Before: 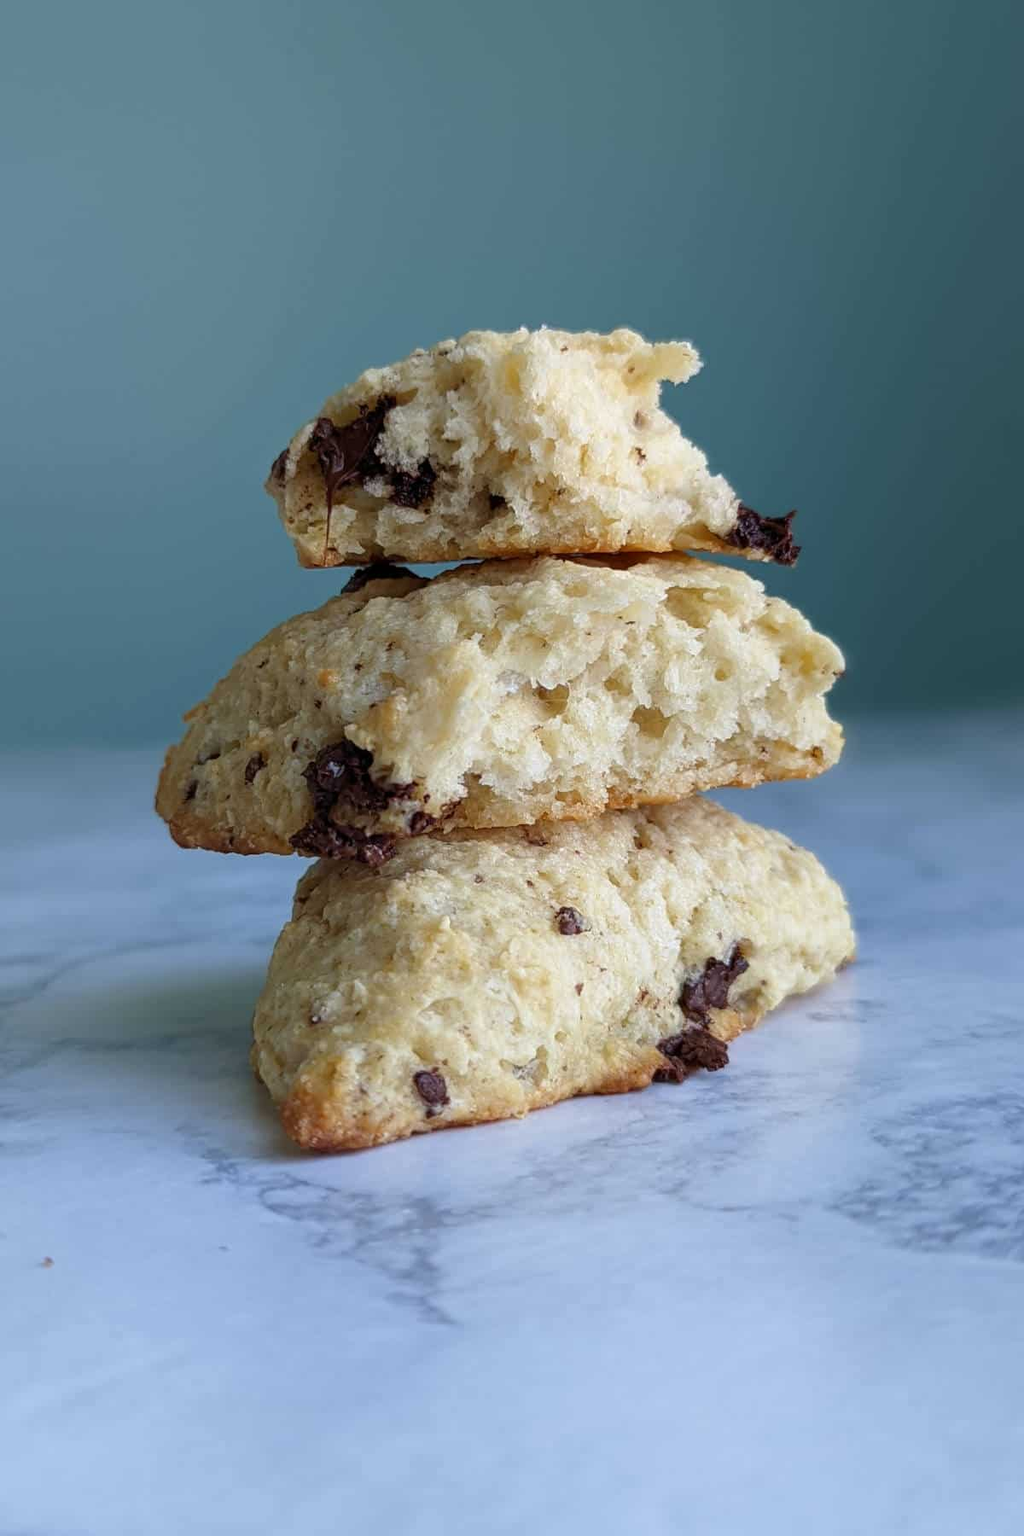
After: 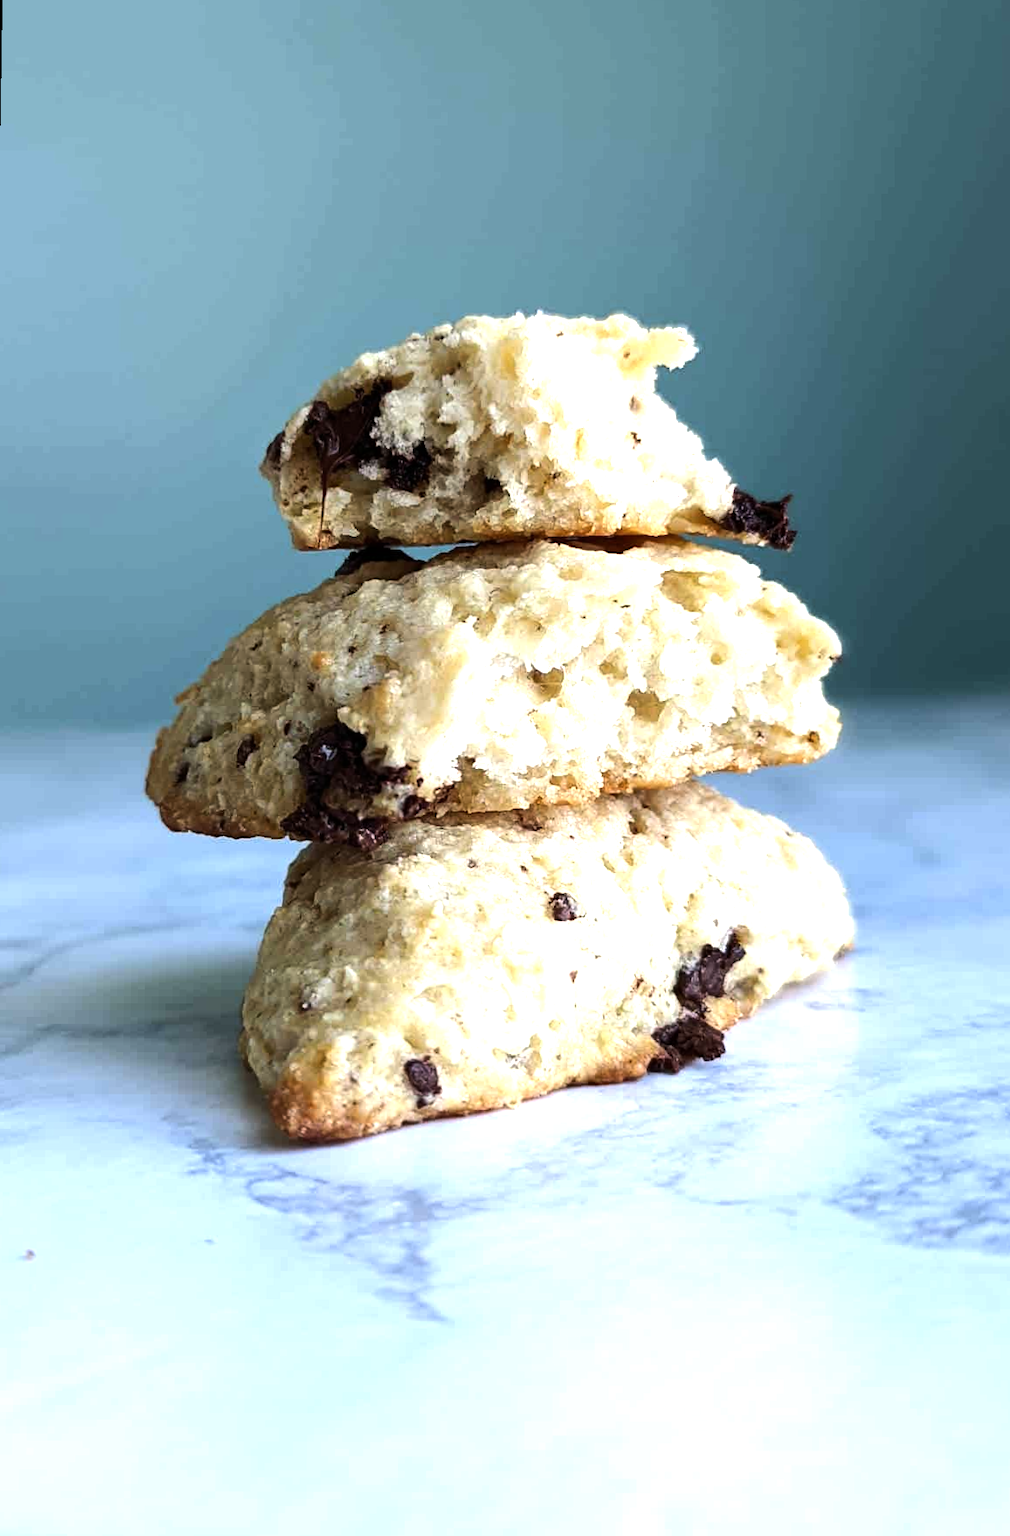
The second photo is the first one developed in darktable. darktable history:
rotate and perspective: rotation 0.226°, lens shift (vertical) -0.042, crop left 0.023, crop right 0.982, crop top 0.006, crop bottom 0.994
exposure: exposure 0.236 EV, compensate highlight preservation false
tone equalizer: -8 EV -1.08 EV, -7 EV -1.01 EV, -6 EV -0.867 EV, -5 EV -0.578 EV, -3 EV 0.578 EV, -2 EV 0.867 EV, -1 EV 1.01 EV, +0 EV 1.08 EV, edges refinement/feathering 500, mask exposure compensation -1.57 EV, preserve details no
